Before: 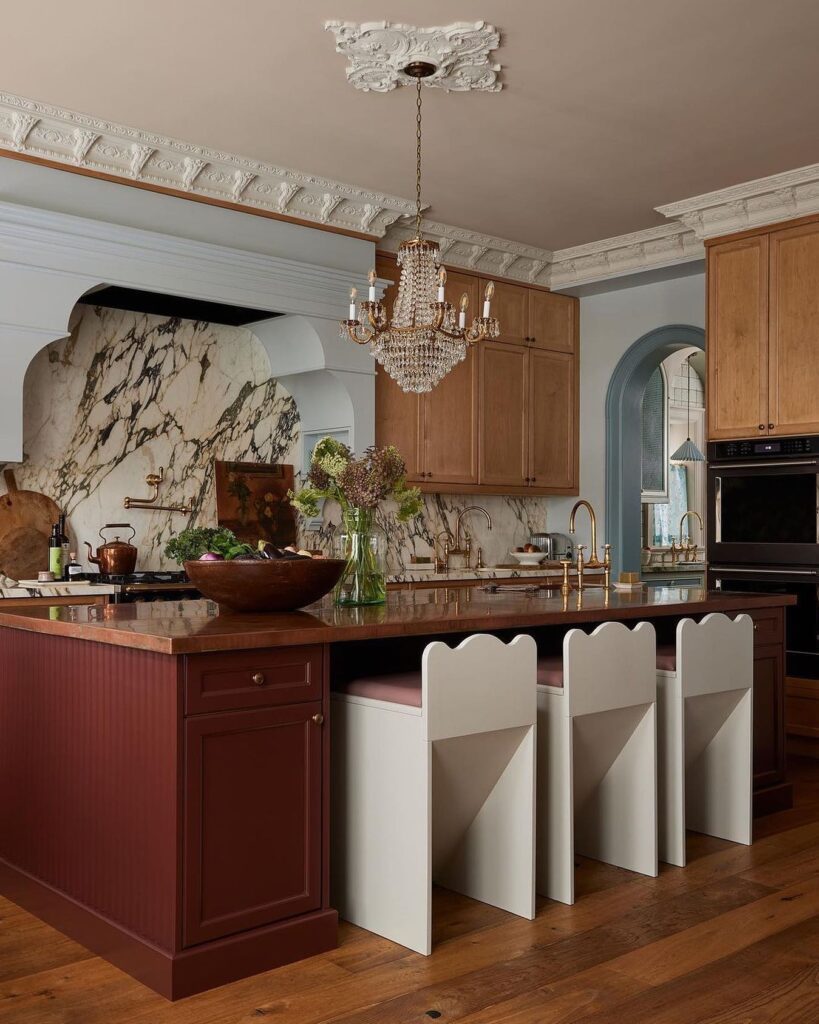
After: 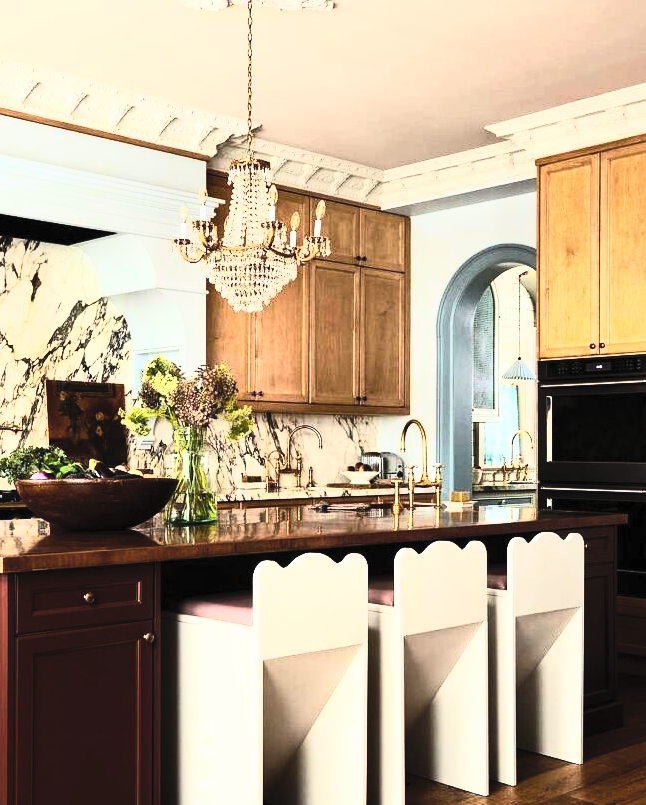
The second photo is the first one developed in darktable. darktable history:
crop and rotate: left 20.74%, top 7.912%, right 0.375%, bottom 13.378%
rgb curve: curves: ch0 [(0, 0) (0.21, 0.15) (0.24, 0.21) (0.5, 0.75) (0.75, 0.96) (0.89, 0.99) (1, 1)]; ch1 [(0, 0.02) (0.21, 0.13) (0.25, 0.2) (0.5, 0.67) (0.75, 0.9) (0.89, 0.97) (1, 1)]; ch2 [(0, 0.02) (0.21, 0.13) (0.25, 0.2) (0.5, 0.67) (0.75, 0.9) (0.89, 0.97) (1, 1)], compensate middle gray true
white balance: red 0.978, blue 0.999
contrast brightness saturation: contrast 0.39, brightness 0.53
color balance rgb: perceptual saturation grading › global saturation 25%, global vibrance 10%
